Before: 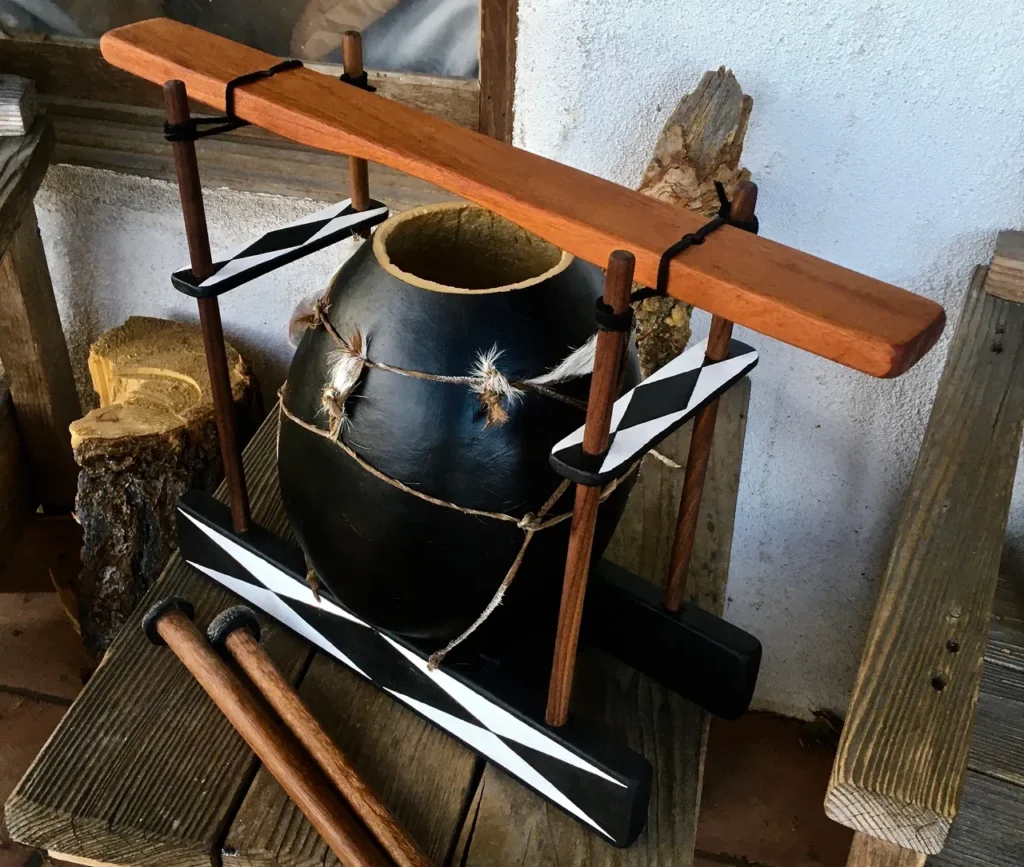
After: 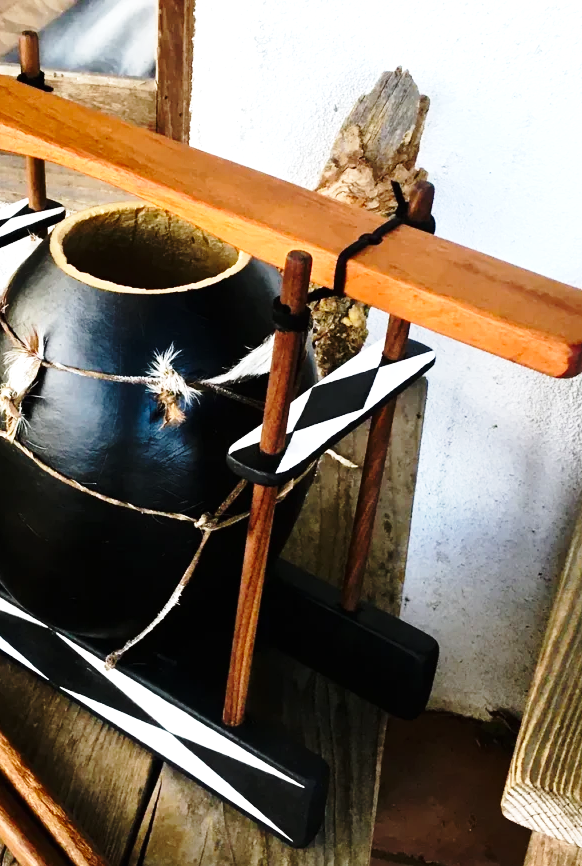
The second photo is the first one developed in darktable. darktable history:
tone equalizer: -8 EV -0.429 EV, -7 EV -0.391 EV, -6 EV -0.359 EV, -5 EV -0.215 EV, -3 EV 0.205 EV, -2 EV 0.325 EV, -1 EV 0.402 EV, +0 EV 0.387 EV, smoothing diameter 2.18%, edges refinement/feathering 22.02, mask exposure compensation -1.57 EV, filter diffusion 5
base curve: curves: ch0 [(0, 0) (0.028, 0.03) (0.121, 0.232) (0.46, 0.748) (0.859, 0.968) (1, 1)], preserve colors none
crop: left 31.591%, top 0.014%, right 11.532%
exposure: black level correction 0, exposure 0.302 EV, compensate exposure bias true, compensate highlight preservation false
